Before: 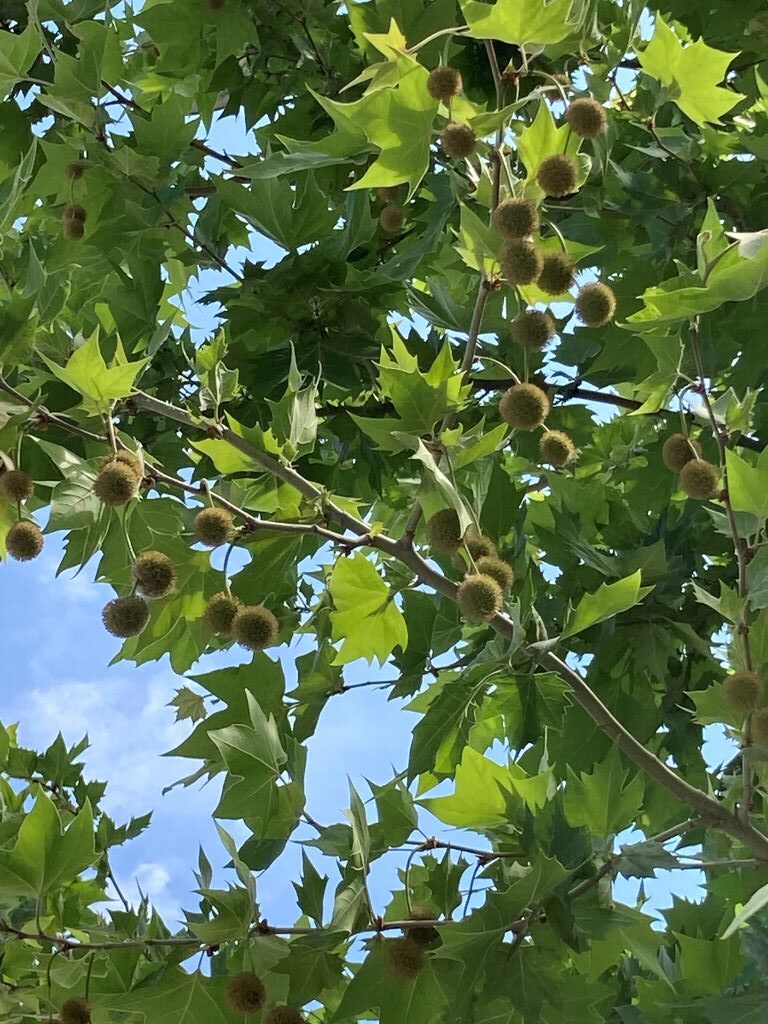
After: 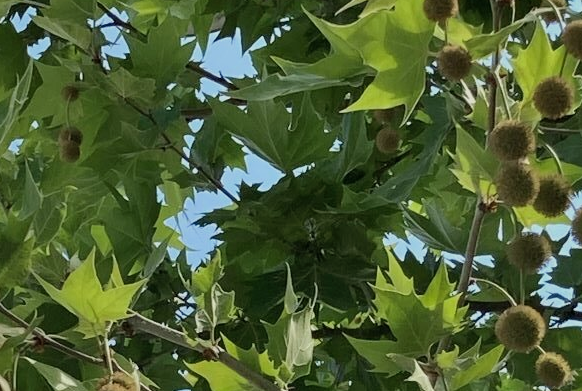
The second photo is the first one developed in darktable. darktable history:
crop: left 0.54%, top 7.626%, right 23.554%, bottom 54.125%
exposure: exposure -0.493 EV, compensate exposure bias true, compensate highlight preservation false
shadows and highlights: soften with gaussian
